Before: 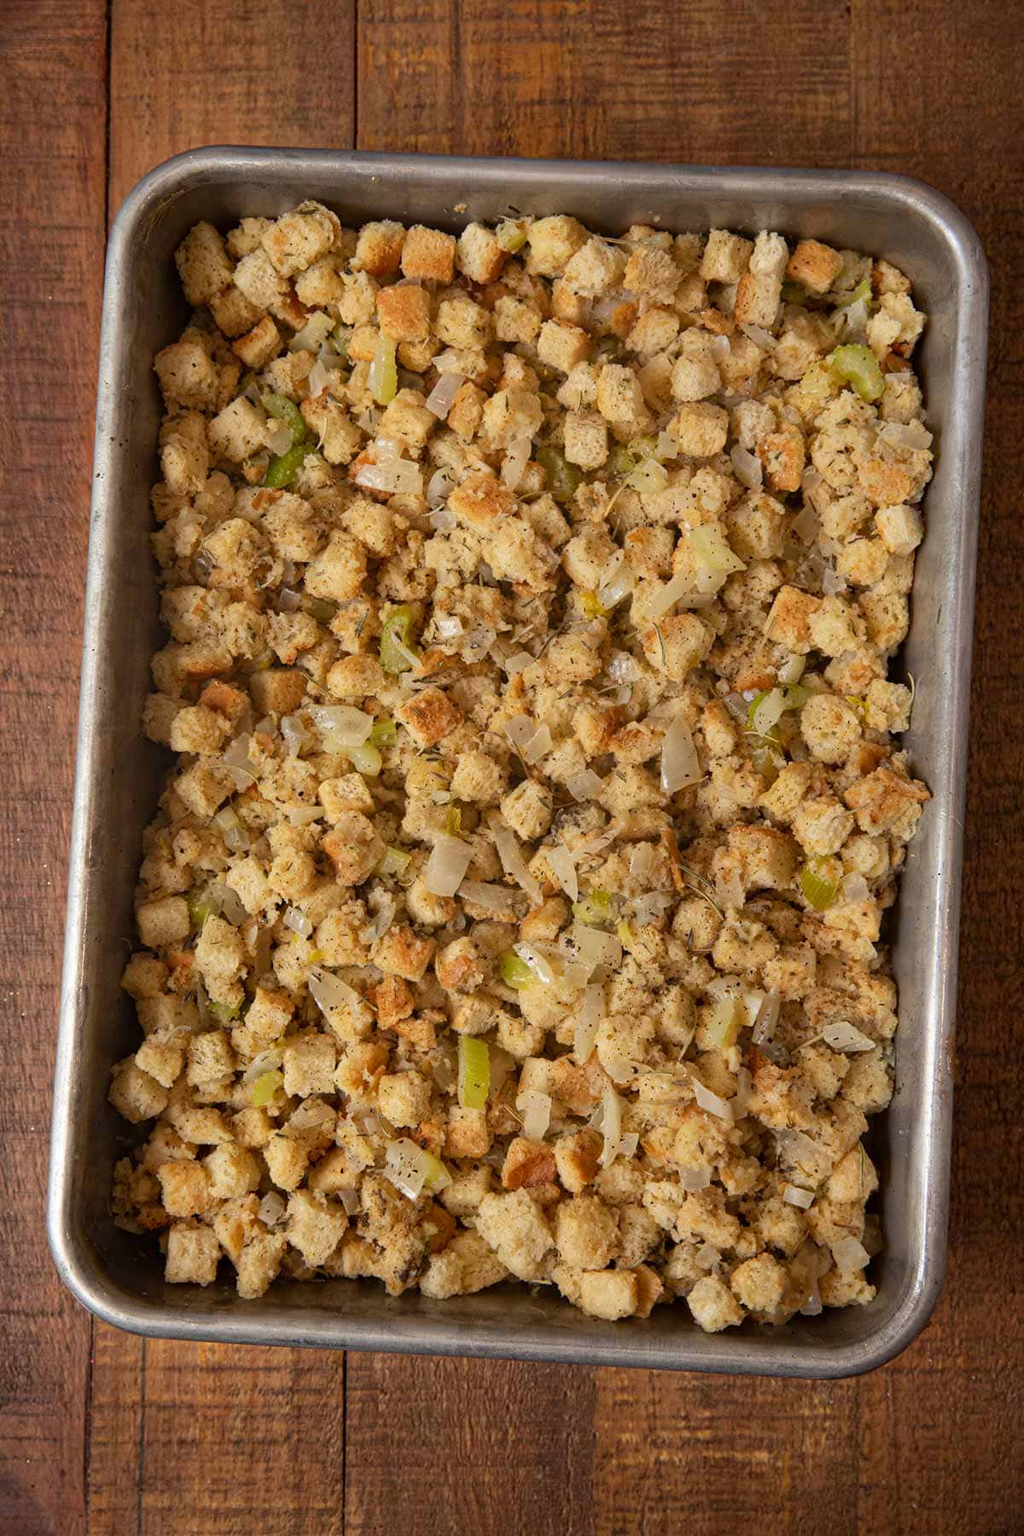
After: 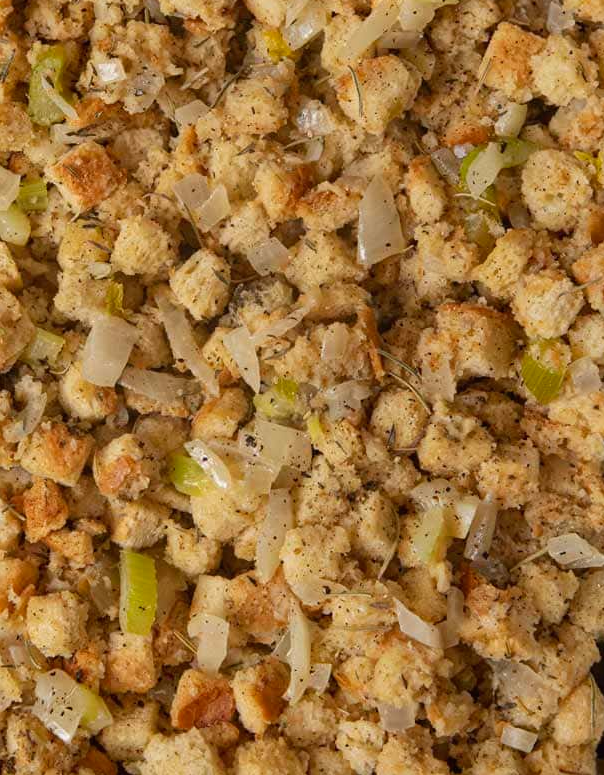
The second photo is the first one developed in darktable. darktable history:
crop: left 34.767%, top 36.92%, right 14.831%, bottom 20%
contrast brightness saturation: contrast -0.018, brightness -0.013, saturation 0.032
